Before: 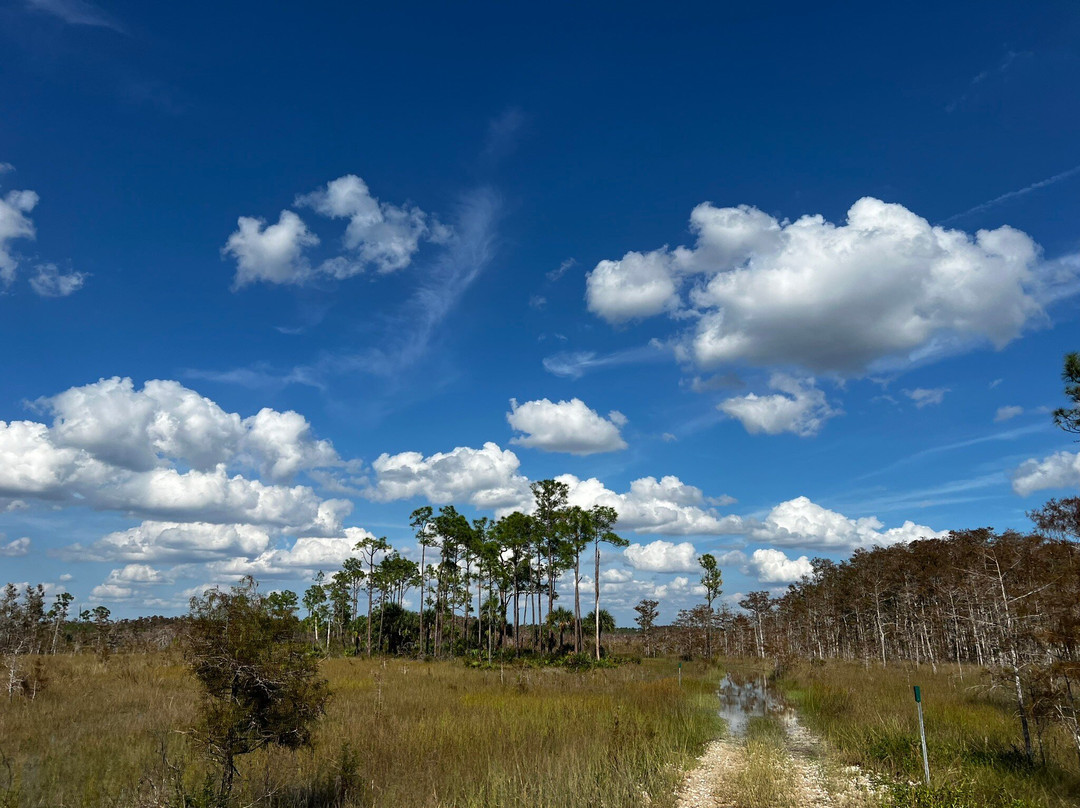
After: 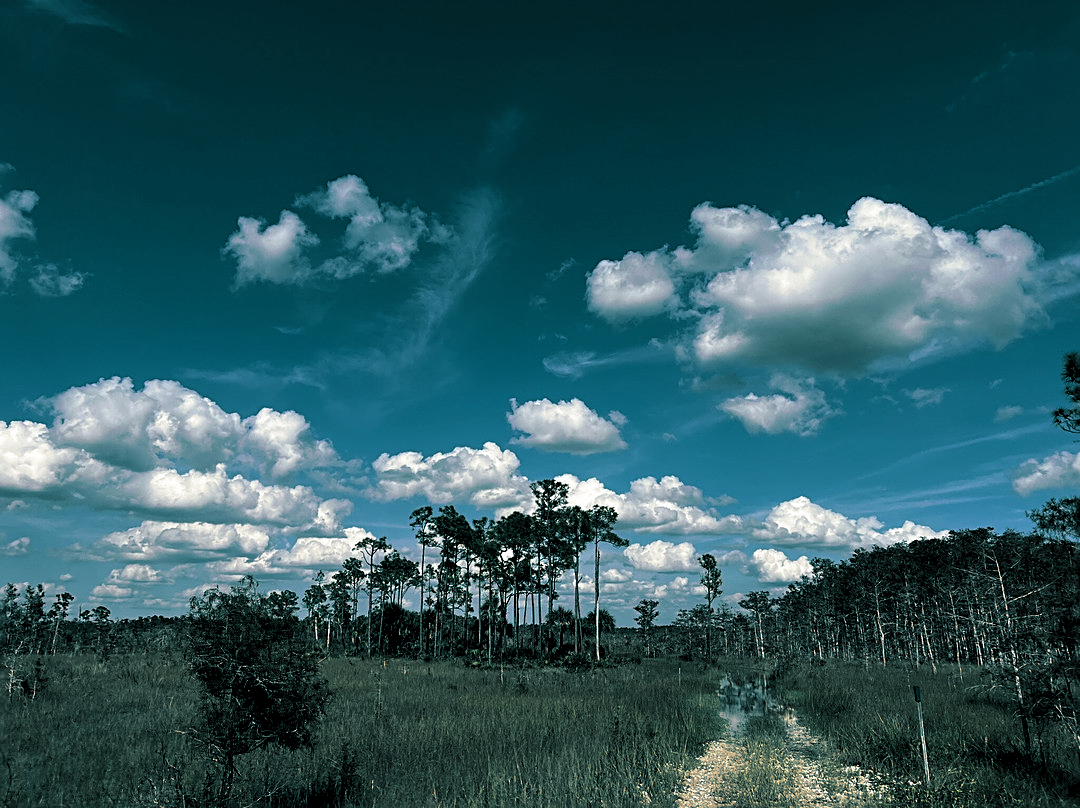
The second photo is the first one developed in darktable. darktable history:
split-toning: shadows › hue 186.43°, highlights › hue 49.29°, compress 30.29%
sharpen: on, module defaults
levels: levels [0.116, 0.574, 1]
